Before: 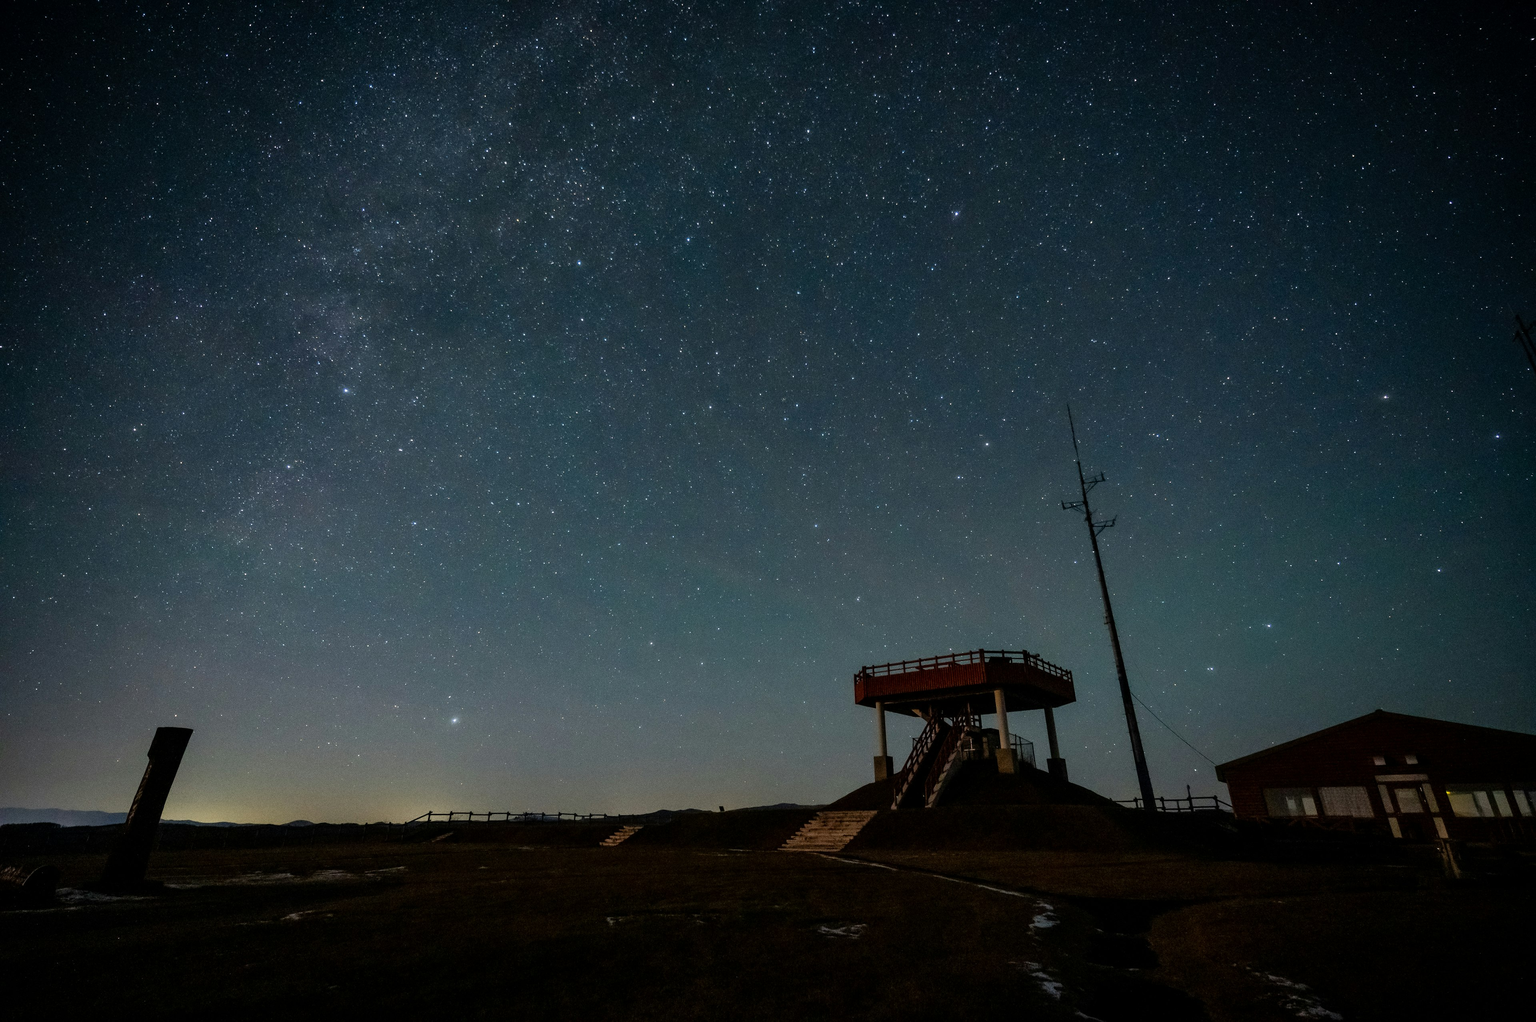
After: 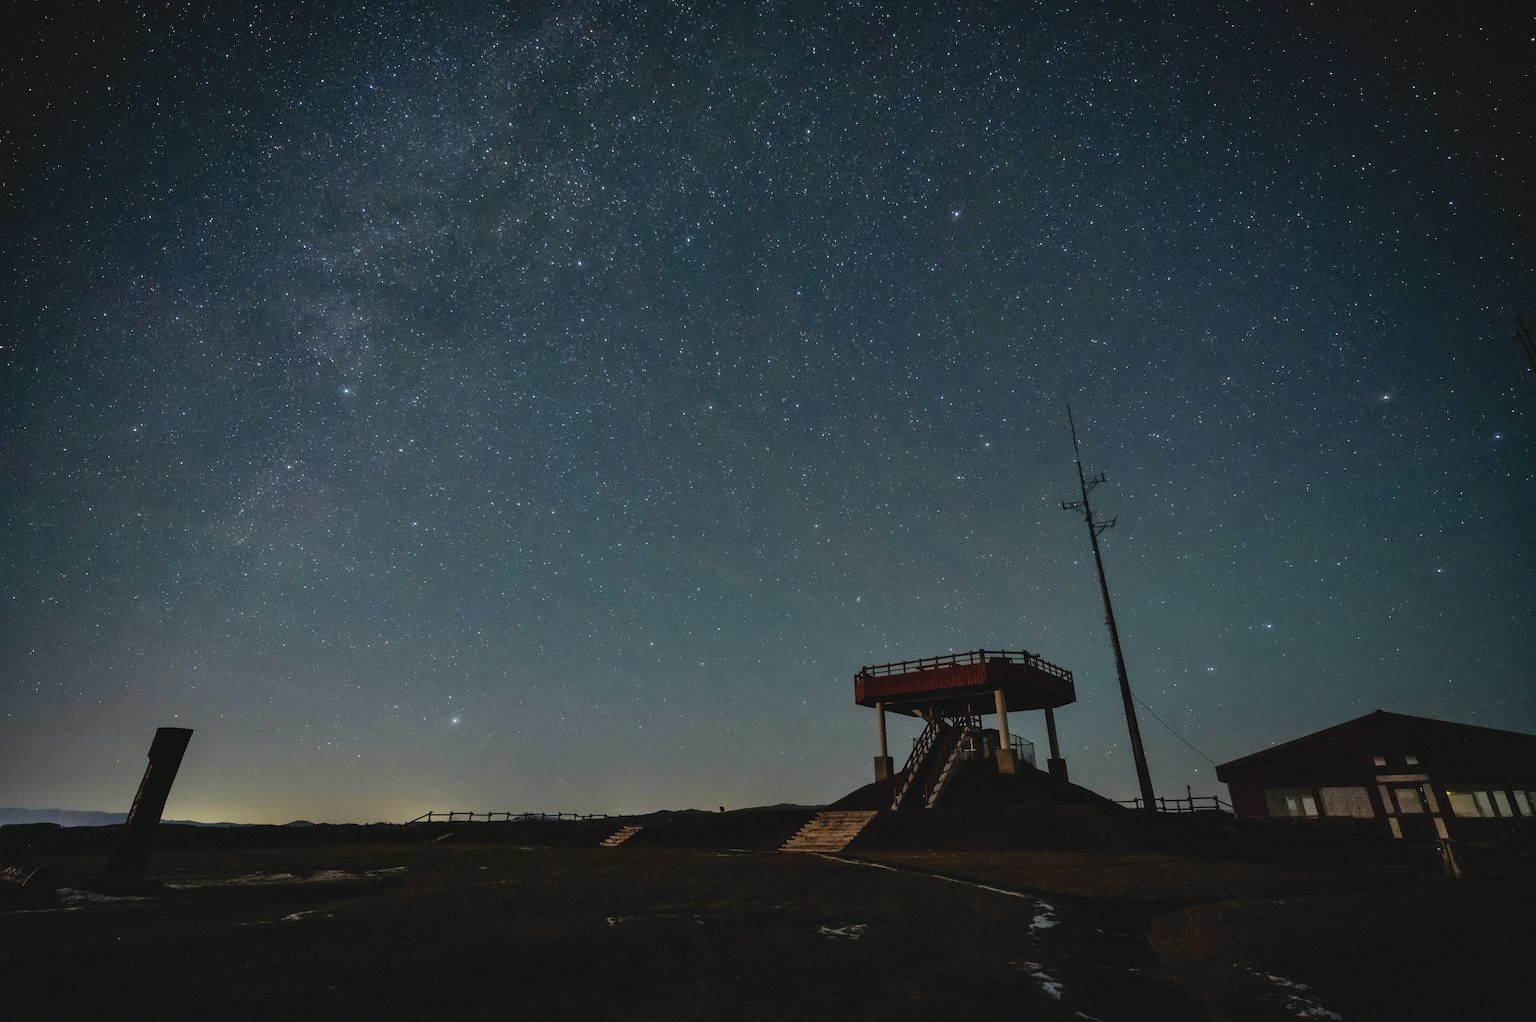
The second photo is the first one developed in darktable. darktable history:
contrast brightness saturation: contrast -0.1, saturation -0.1
shadows and highlights: shadows 29.32, highlights -29.32, low approximation 0.01, soften with gaussian
